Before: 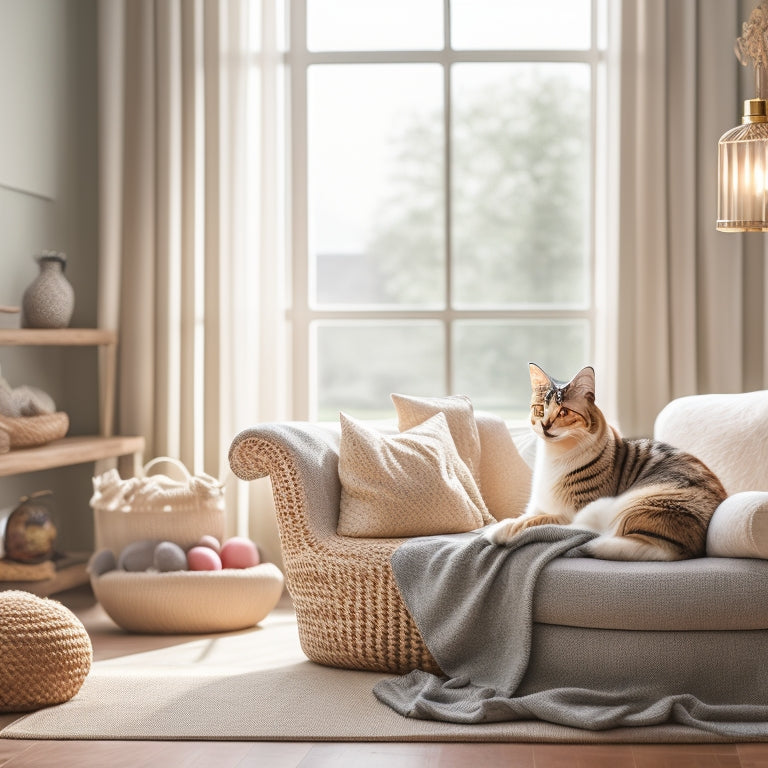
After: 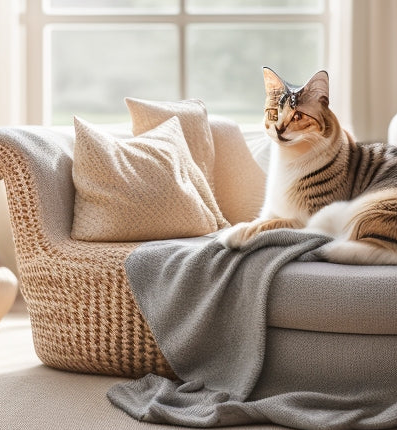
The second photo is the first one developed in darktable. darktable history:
crop: left 34.723%, top 38.603%, right 13.584%, bottom 5.289%
